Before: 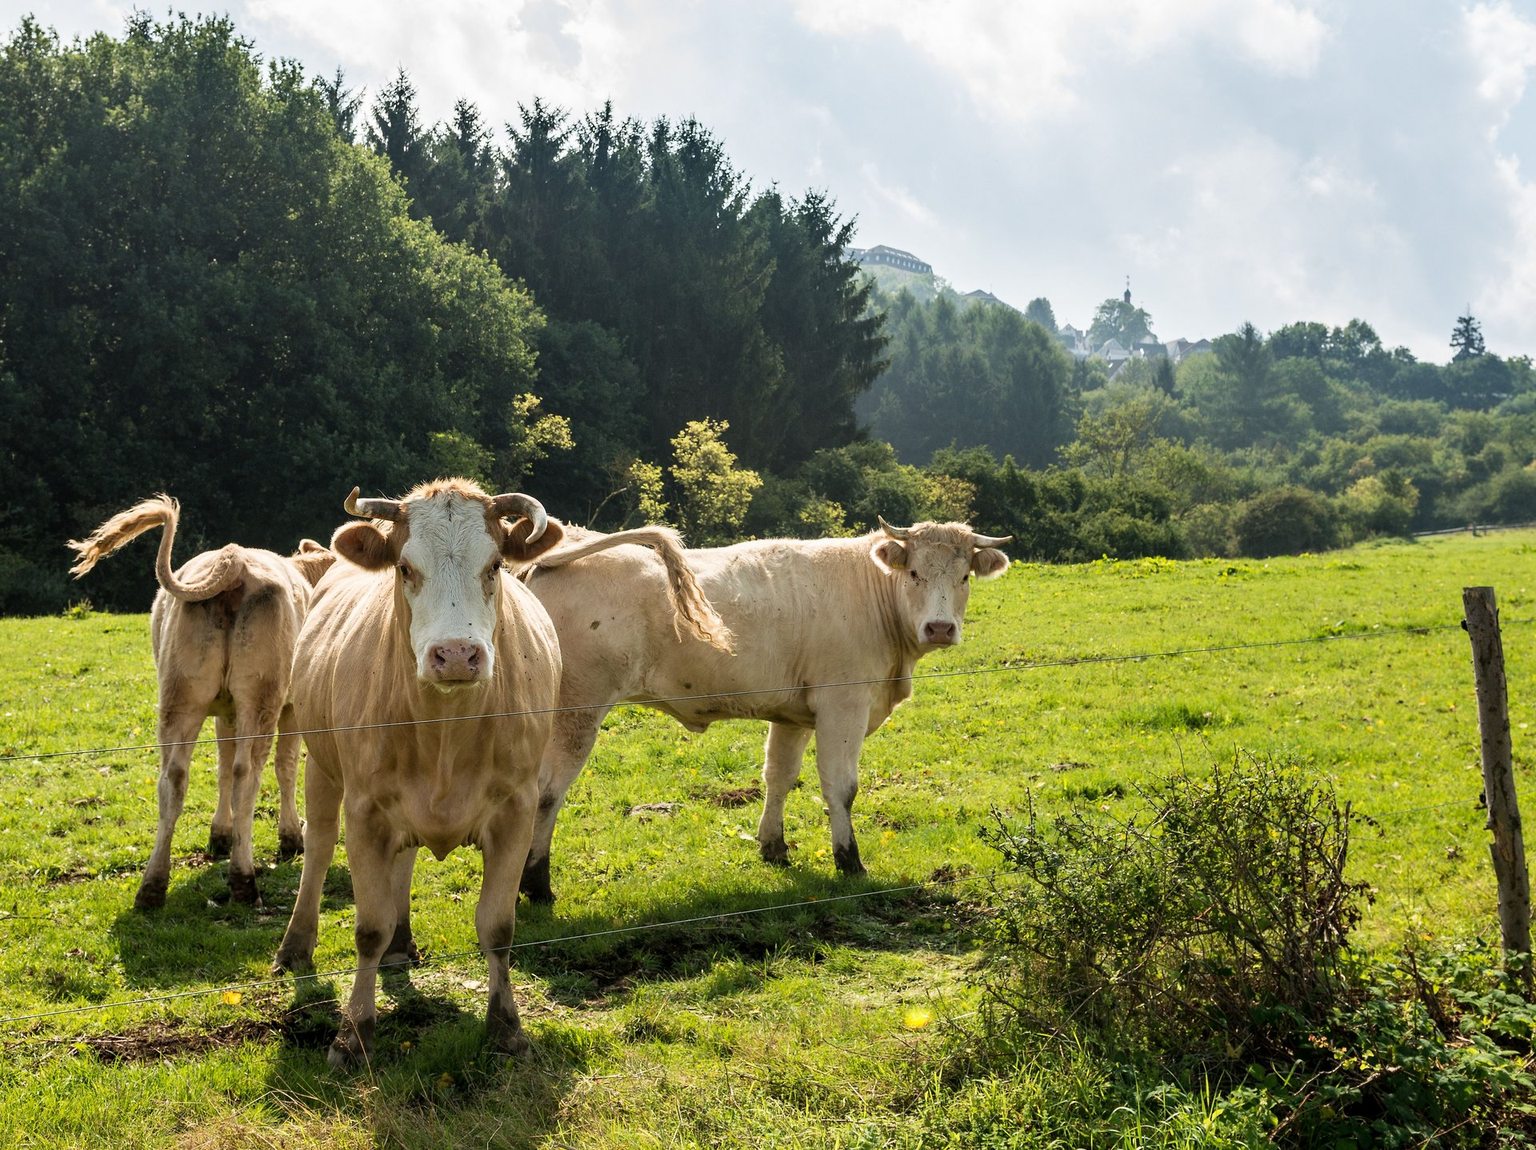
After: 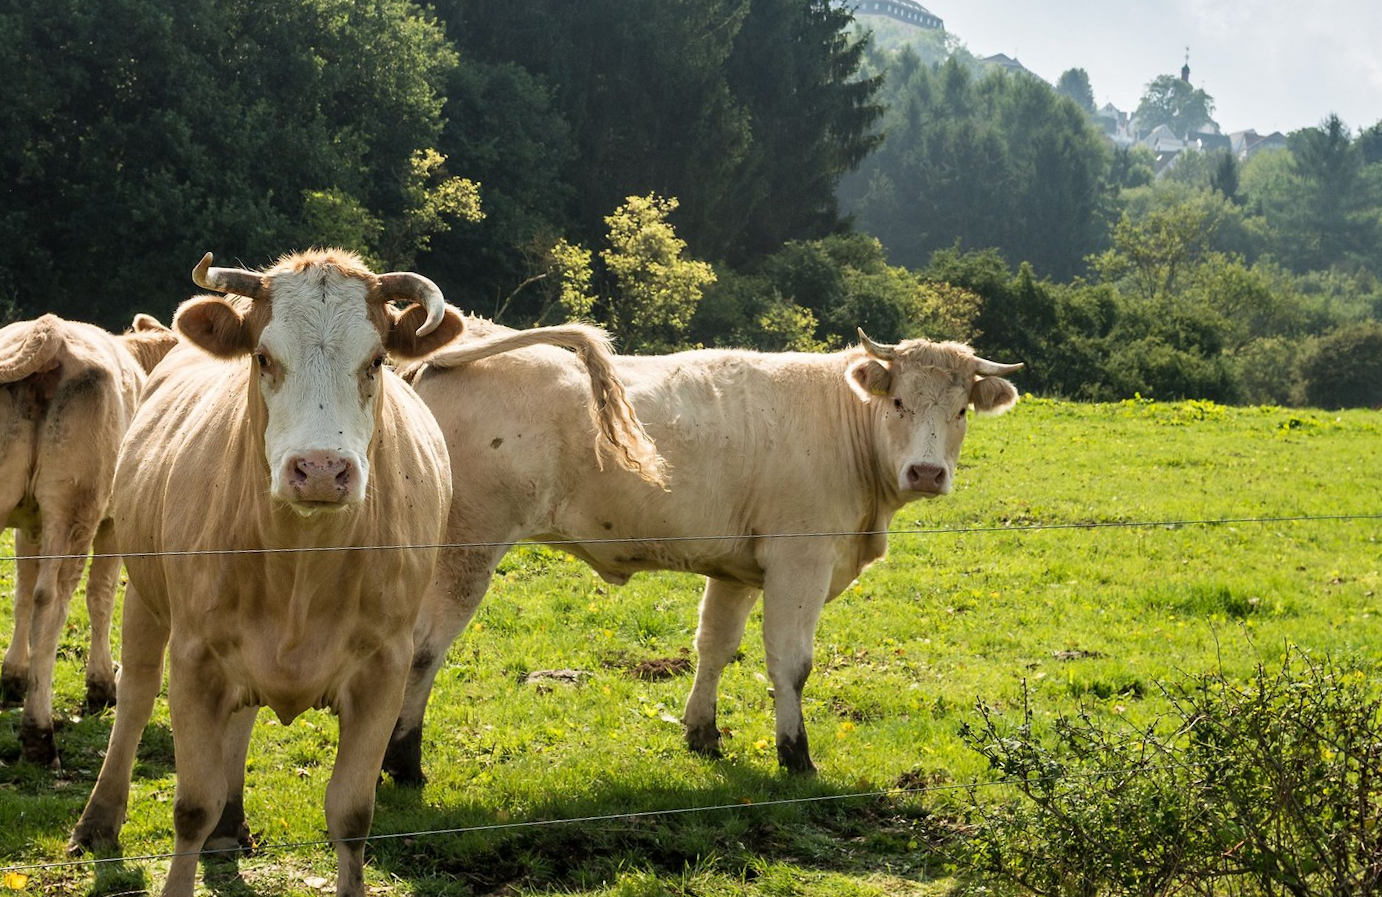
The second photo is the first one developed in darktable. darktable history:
crop and rotate: angle -3.45°, left 9.826%, top 20.514%, right 12.49%, bottom 12.1%
